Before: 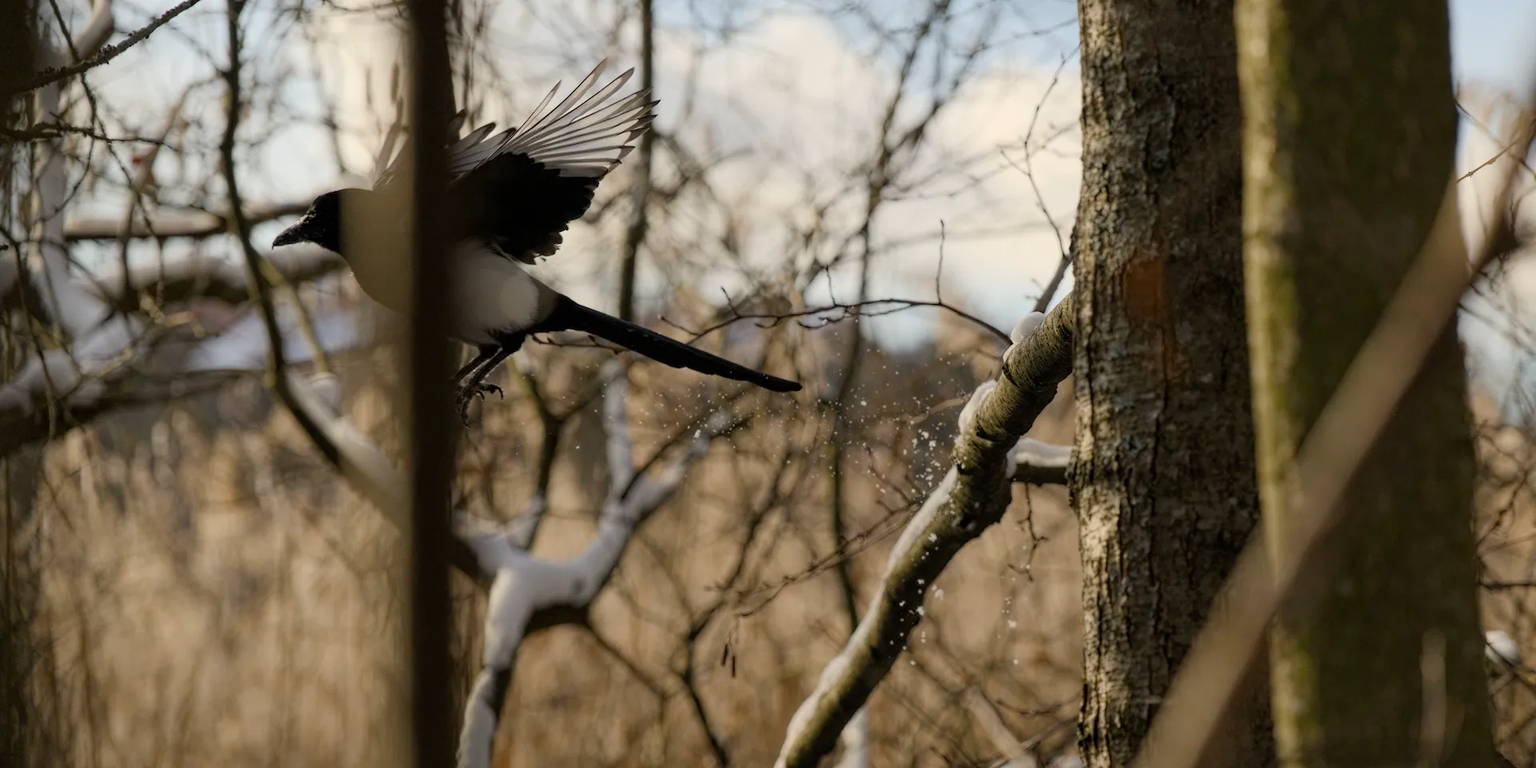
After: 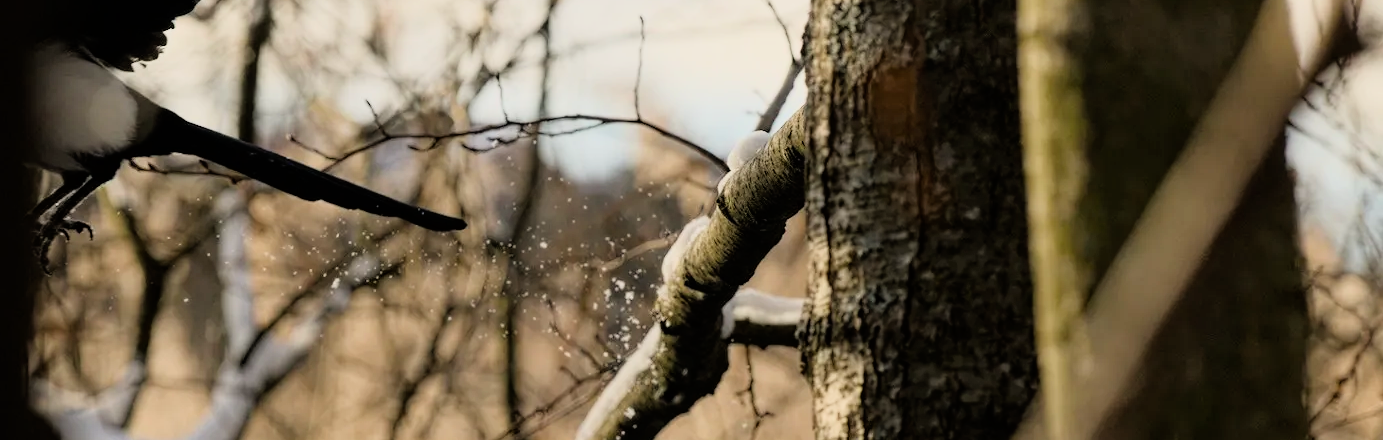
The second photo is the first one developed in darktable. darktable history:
filmic rgb: black relative exposure -11.88 EV, white relative exposure 5.43 EV, threshold 3 EV, hardness 4.49, latitude 50%, contrast 1.14, color science v5 (2021), contrast in shadows safe, contrast in highlights safe, enable highlight reconstruction true
crop and rotate: left 27.938%, top 27.046%, bottom 27.046%
exposure: exposure 0.6 EV, compensate highlight preservation false
